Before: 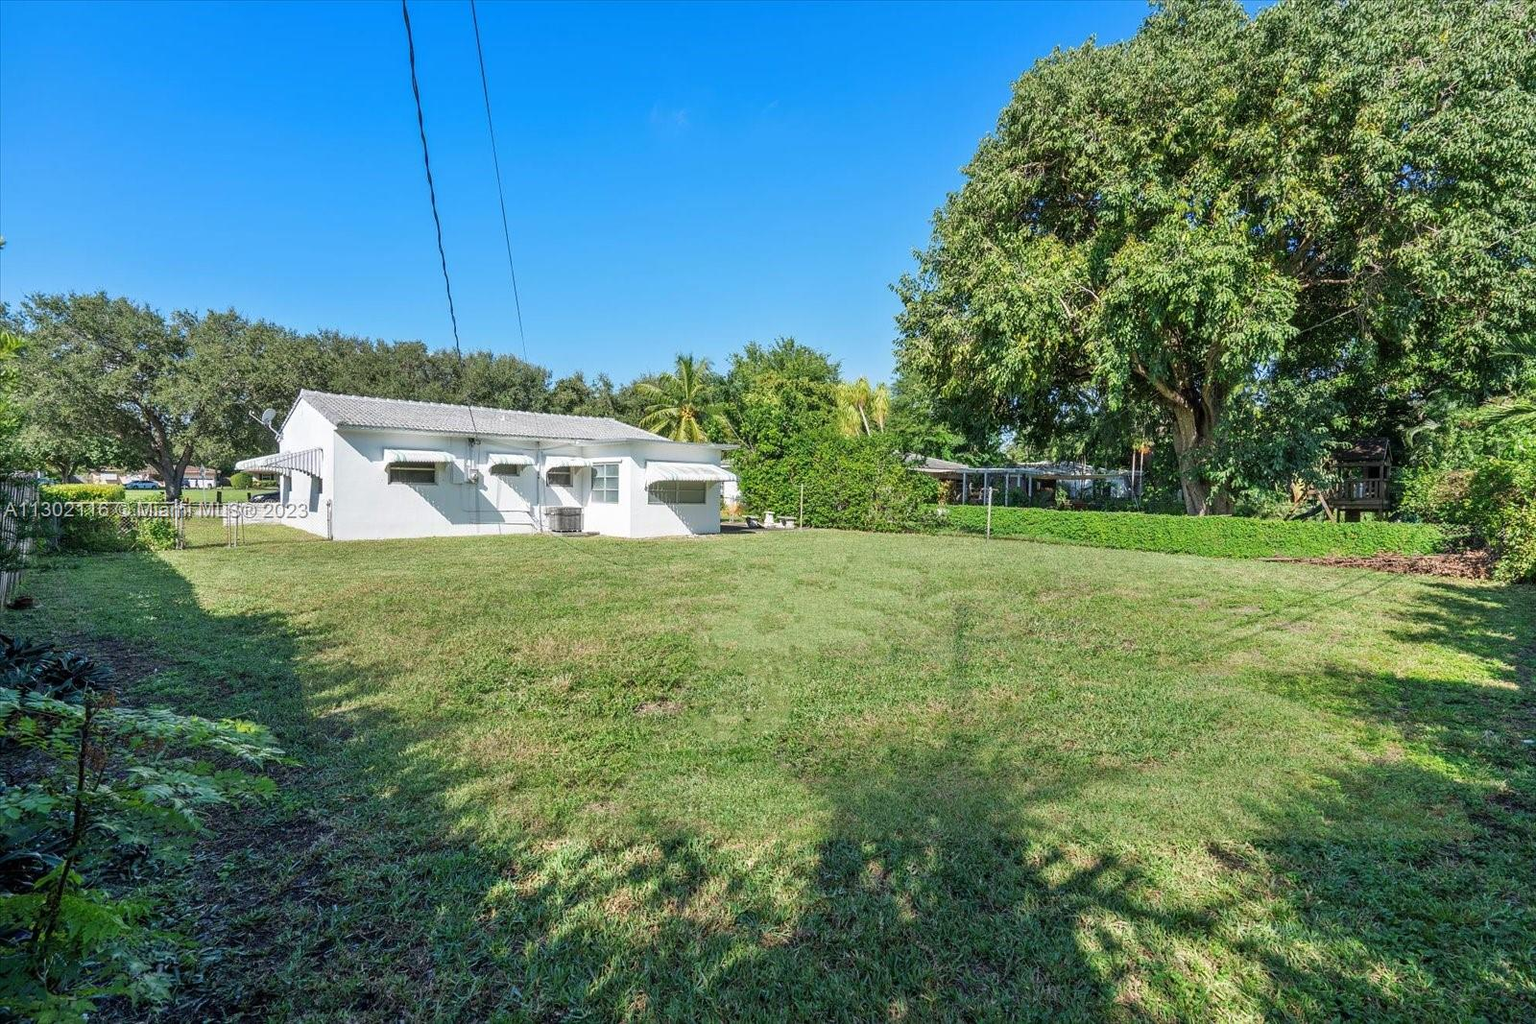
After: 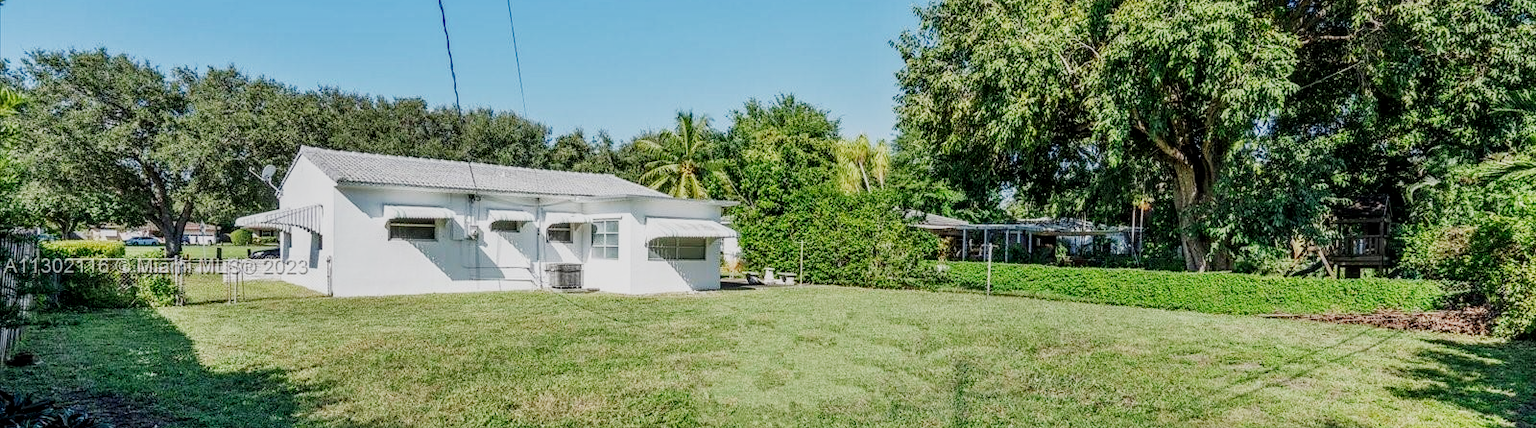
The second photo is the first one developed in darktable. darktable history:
local contrast: on, module defaults
sigmoid: skew -0.2, preserve hue 0%, red attenuation 0.1, red rotation 0.035, green attenuation 0.1, green rotation -0.017, blue attenuation 0.15, blue rotation -0.052, base primaries Rec2020
crop and rotate: top 23.84%, bottom 34.294%
